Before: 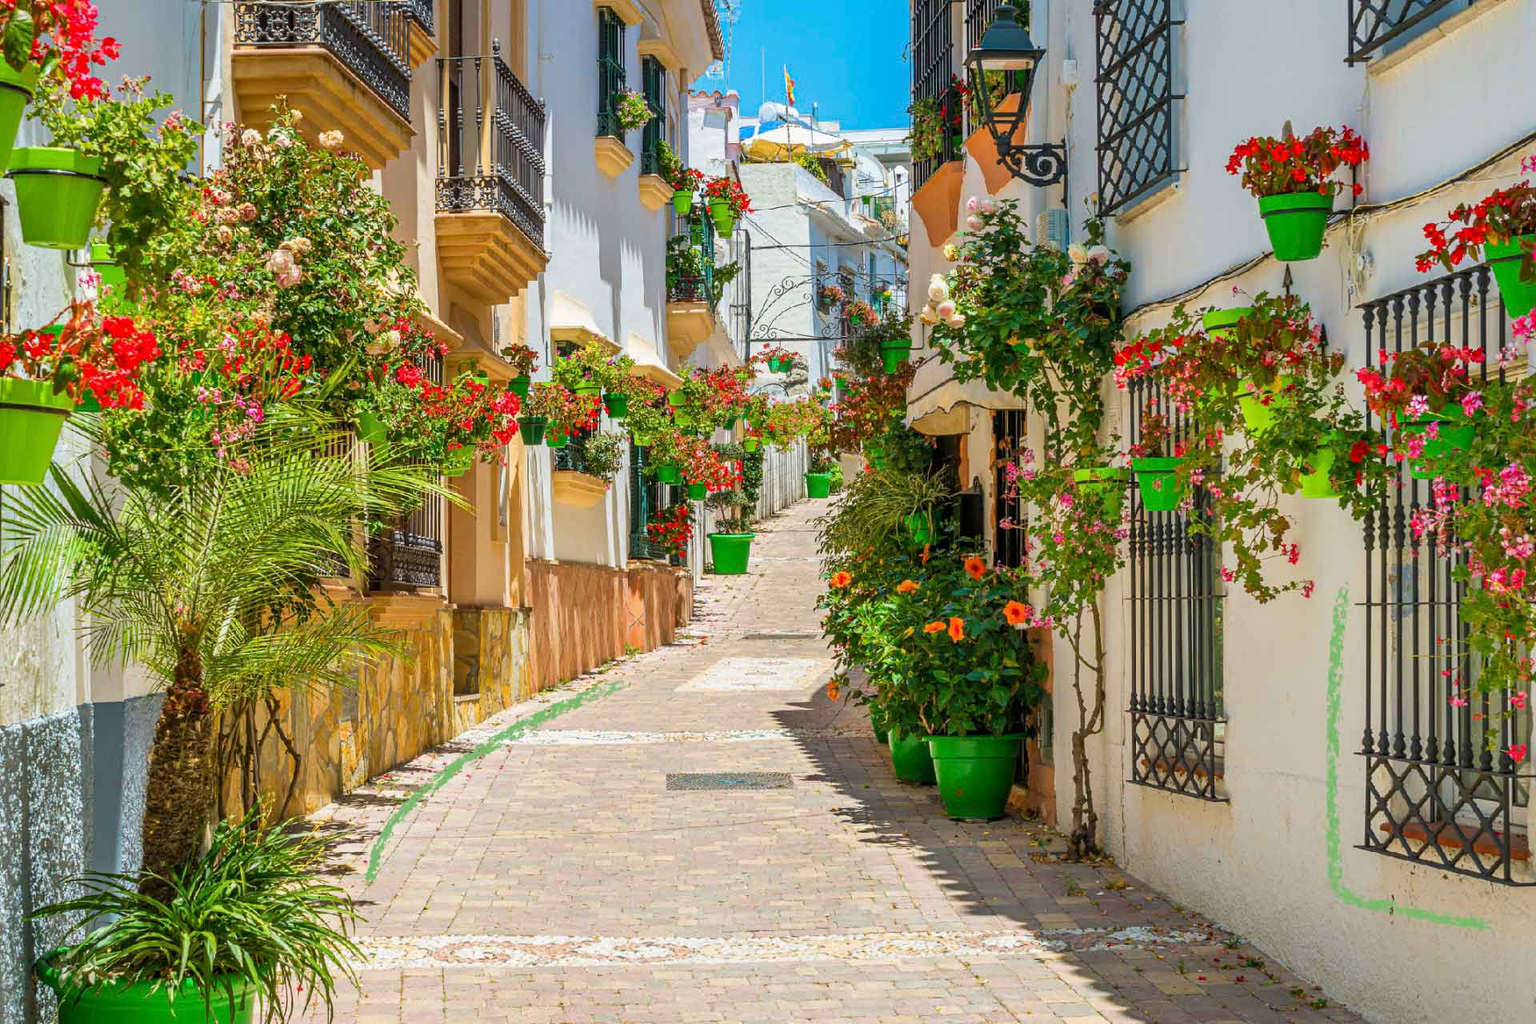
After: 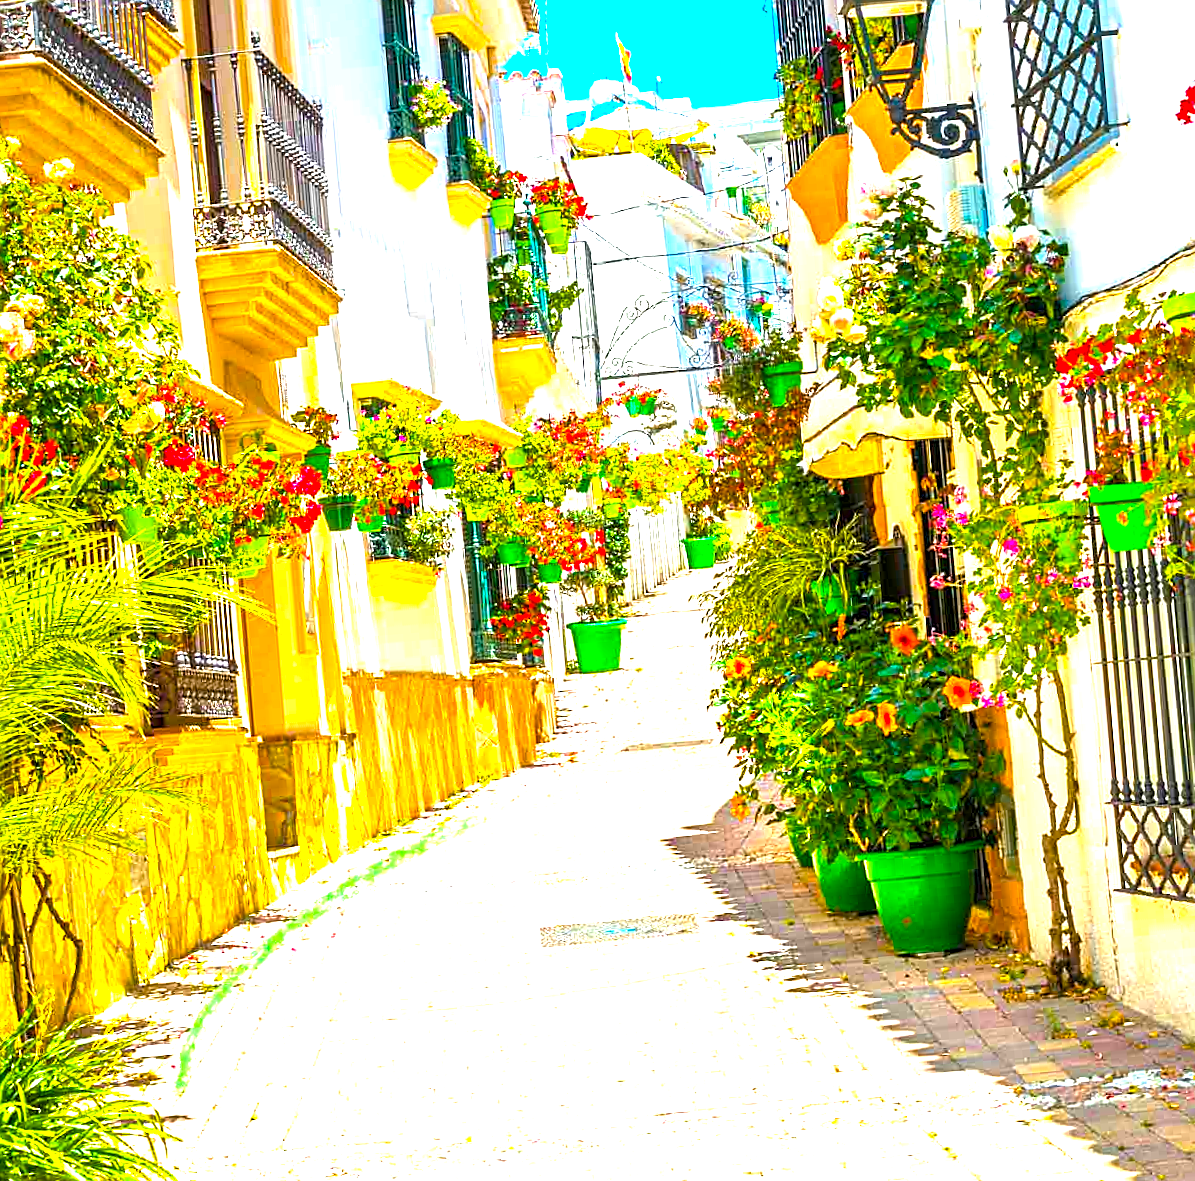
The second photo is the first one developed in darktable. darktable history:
crop and rotate: left 14.436%, right 18.898%
rotate and perspective: rotation -4.57°, crop left 0.054, crop right 0.944, crop top 0.087, crop bottom 0.914
exposure: black level correction 0, exposure 0.9 EV, compensate exposure bias true, compensate highlight preservation false
sharpen: on, module defaults
color balance rgb: linear chroma grading › global chroma 10%, perceptual saturation grading › global saturation 40%, perceptual brilliance grading › global brilliance 30%, global vibrance 20%
